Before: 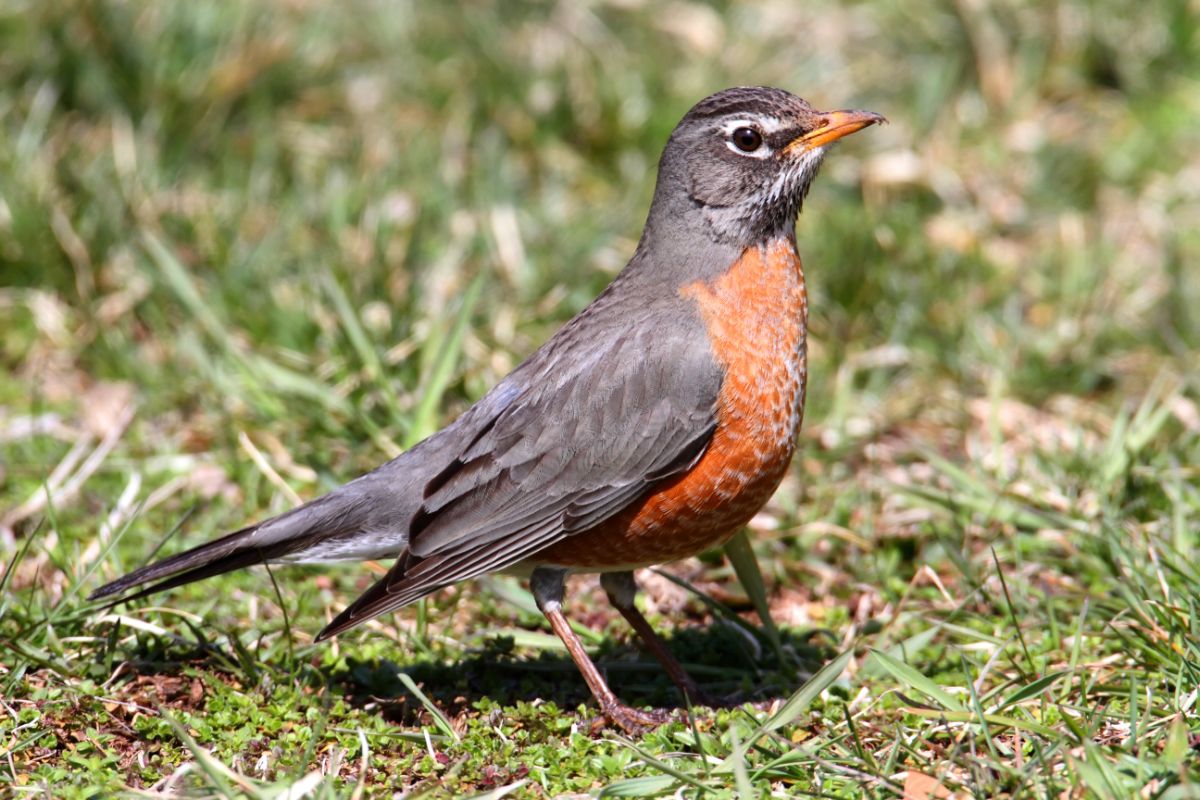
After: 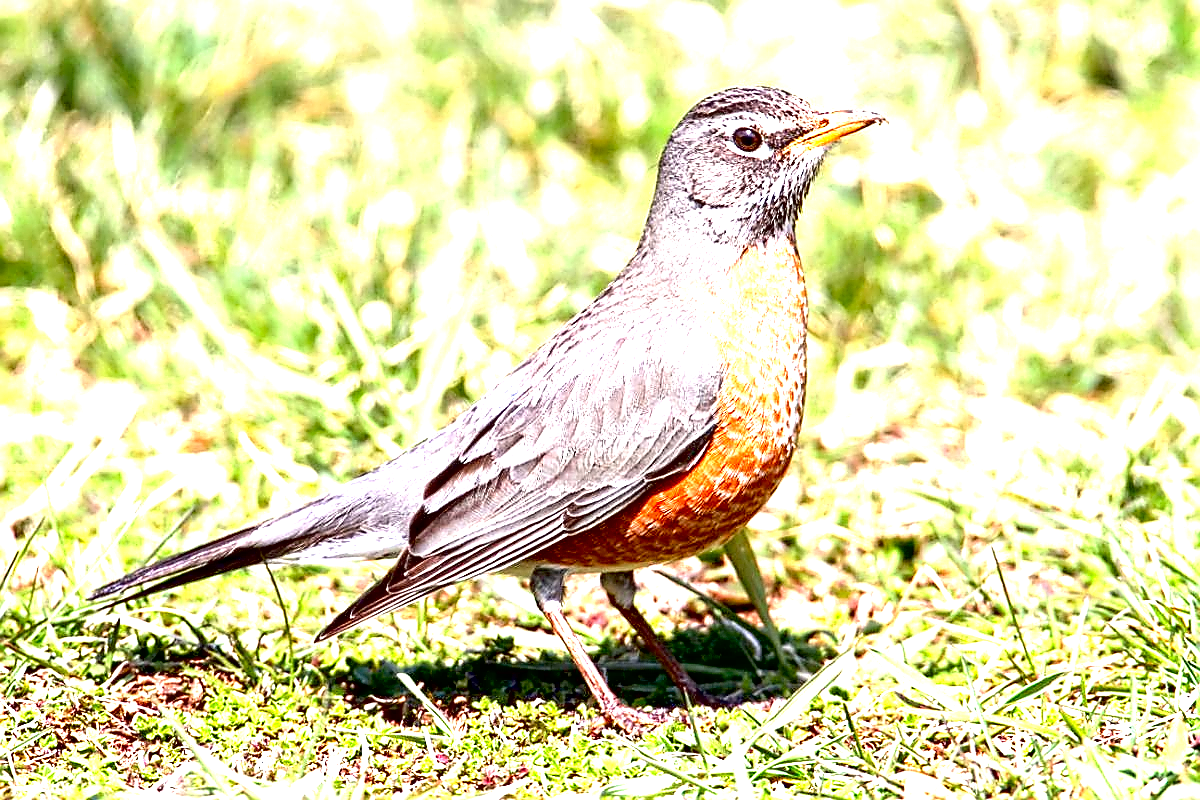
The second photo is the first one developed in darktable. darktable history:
contrast equalizer: octaves 7, y [[0.502, 0.505, 0.512, 0.529, 0.564, 0.588], [0.5 ×6], [0.502, 0.505, 0.512, 0.529, 0.564, 0.588], [0, 0.001, 0.001, 0.004, 0.008, 0.011], [0, 0.001, 0.001, 0.004, 0.008, 0.011]]
exposure: black level correction 0.005, exposure 2.067 EV, compensate highlight preservation false
sharpen: radius 1.417, amount 1.258, threshold 0.605
contrast brightness saturation: contrast 0.038, saturation 0.072
